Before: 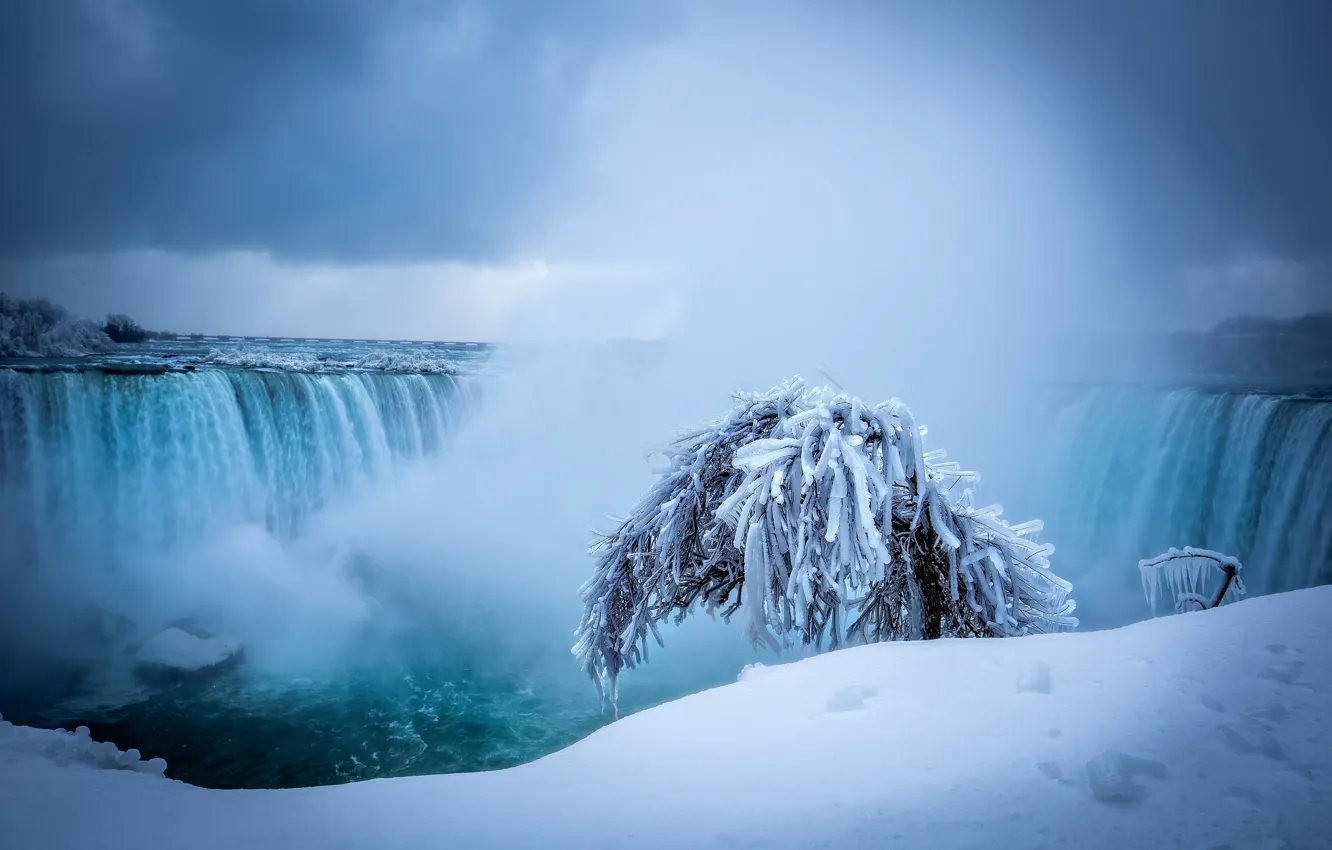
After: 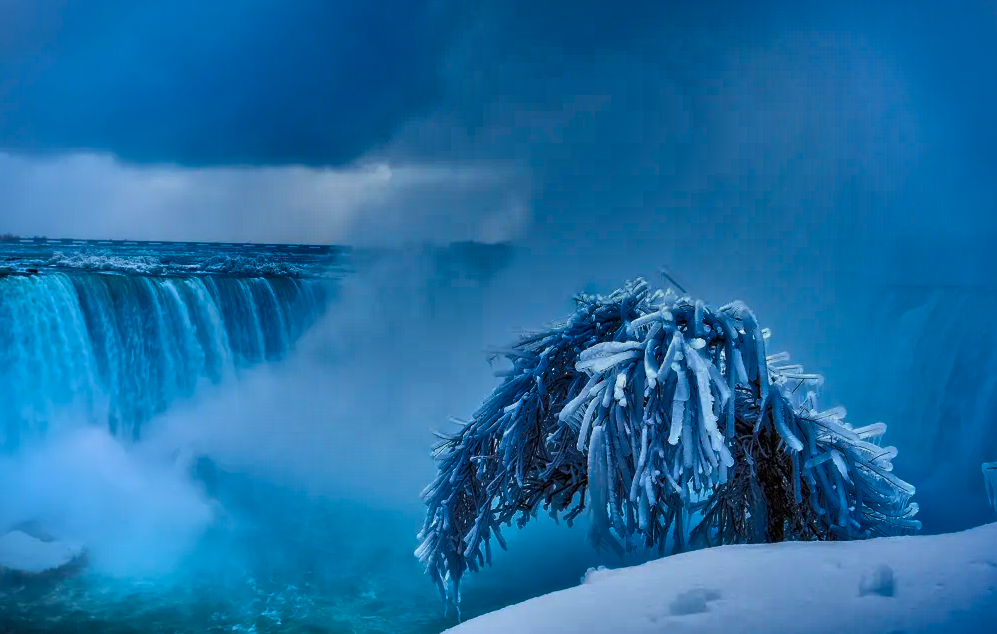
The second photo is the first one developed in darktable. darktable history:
shadows and highlights: radius 123.21, shadows 99.88, white point adjustment -2.93, highlights -98.88, soften with gaussian
crop and rotate: left 11.85%, top 11.417%, right 13.289%, bottom 13.907%
contrast brightness saturation: contrast 0.068, brightness 0.174, saturation 0.415
